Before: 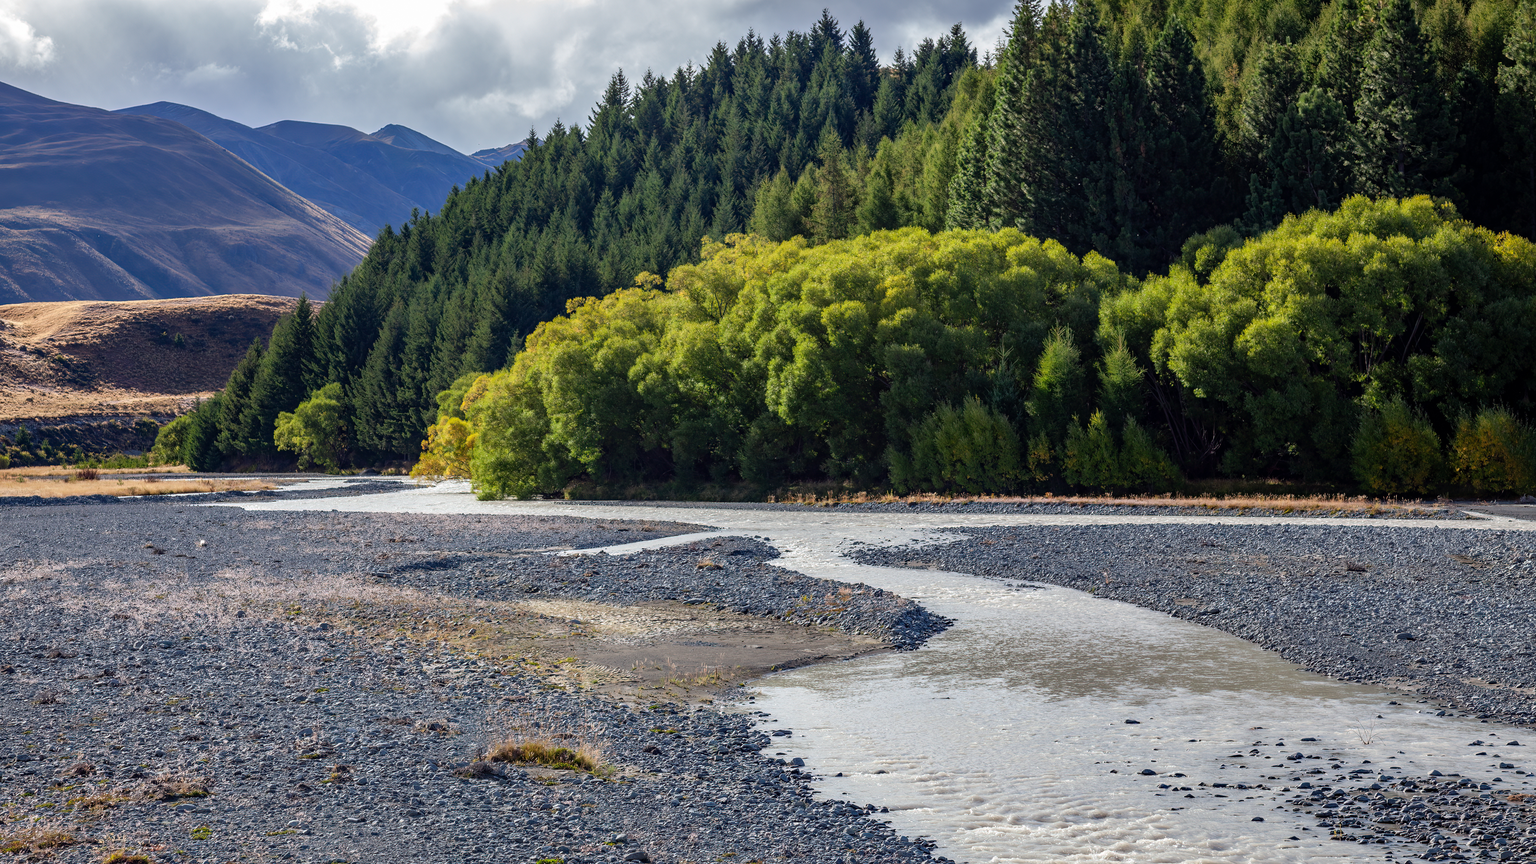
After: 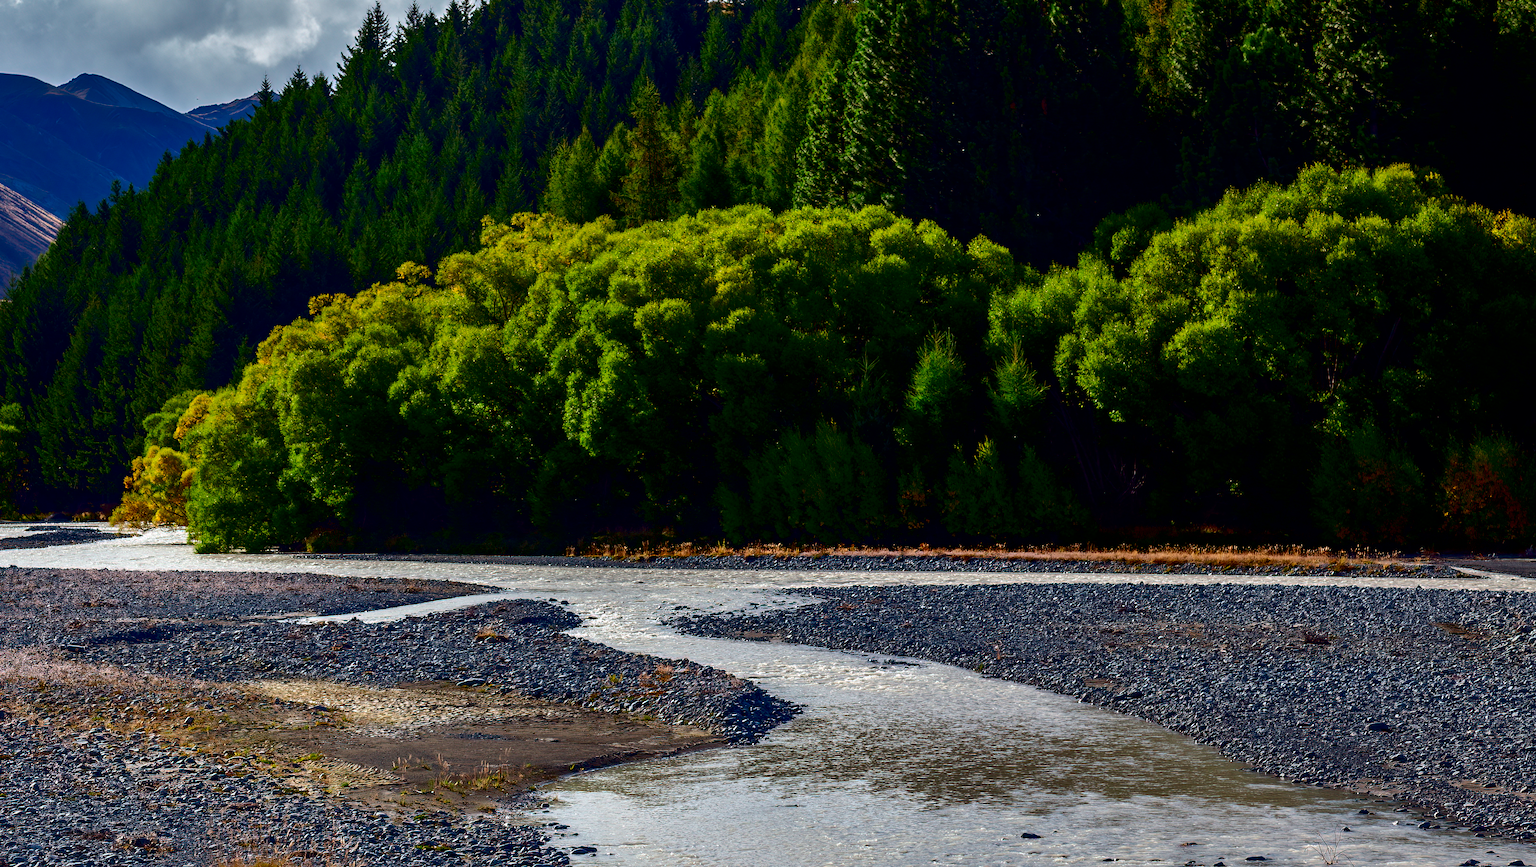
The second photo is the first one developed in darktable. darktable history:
crop and rotate: left 21.134%, top 7.751%, right 0.469%, bottom 13.582%
exposure: black level correction 0.005, exposure 0.005 EV, compensate highlight preservation false
tone curve: curves: ch0 [(0, 0) (0.389, 0.458) (0.745, 0.82) (0.849, 0.917) (0.919, 0.969) (1, 1)]; ch1 [(0, 0) (0.437, 0.404) (0.5, 0.5) (0.529, 0.55) (0.58, 0.6) (0.616, 0.649) (1, 1)]; ch2 [(0, 0) (0.442, 0.428) (0.5, 0.5) (0.525, 0.543) (0.585, 0.62) (1, 1)], color space Lab, independent channels, preserve colors none
tone equalizer: -8 EV 0.09 EV
sharpen: radius 5.292, amount 0.317, threshold 26.813
shadows and highlights: shadows 29.55, highlights -30.4, highlights color adjustment 46.19%, low approximation 0.01, soften with gaussian
contrast brightness saturation: contrast 0.087, brightness -0.585, saturation 0.17
